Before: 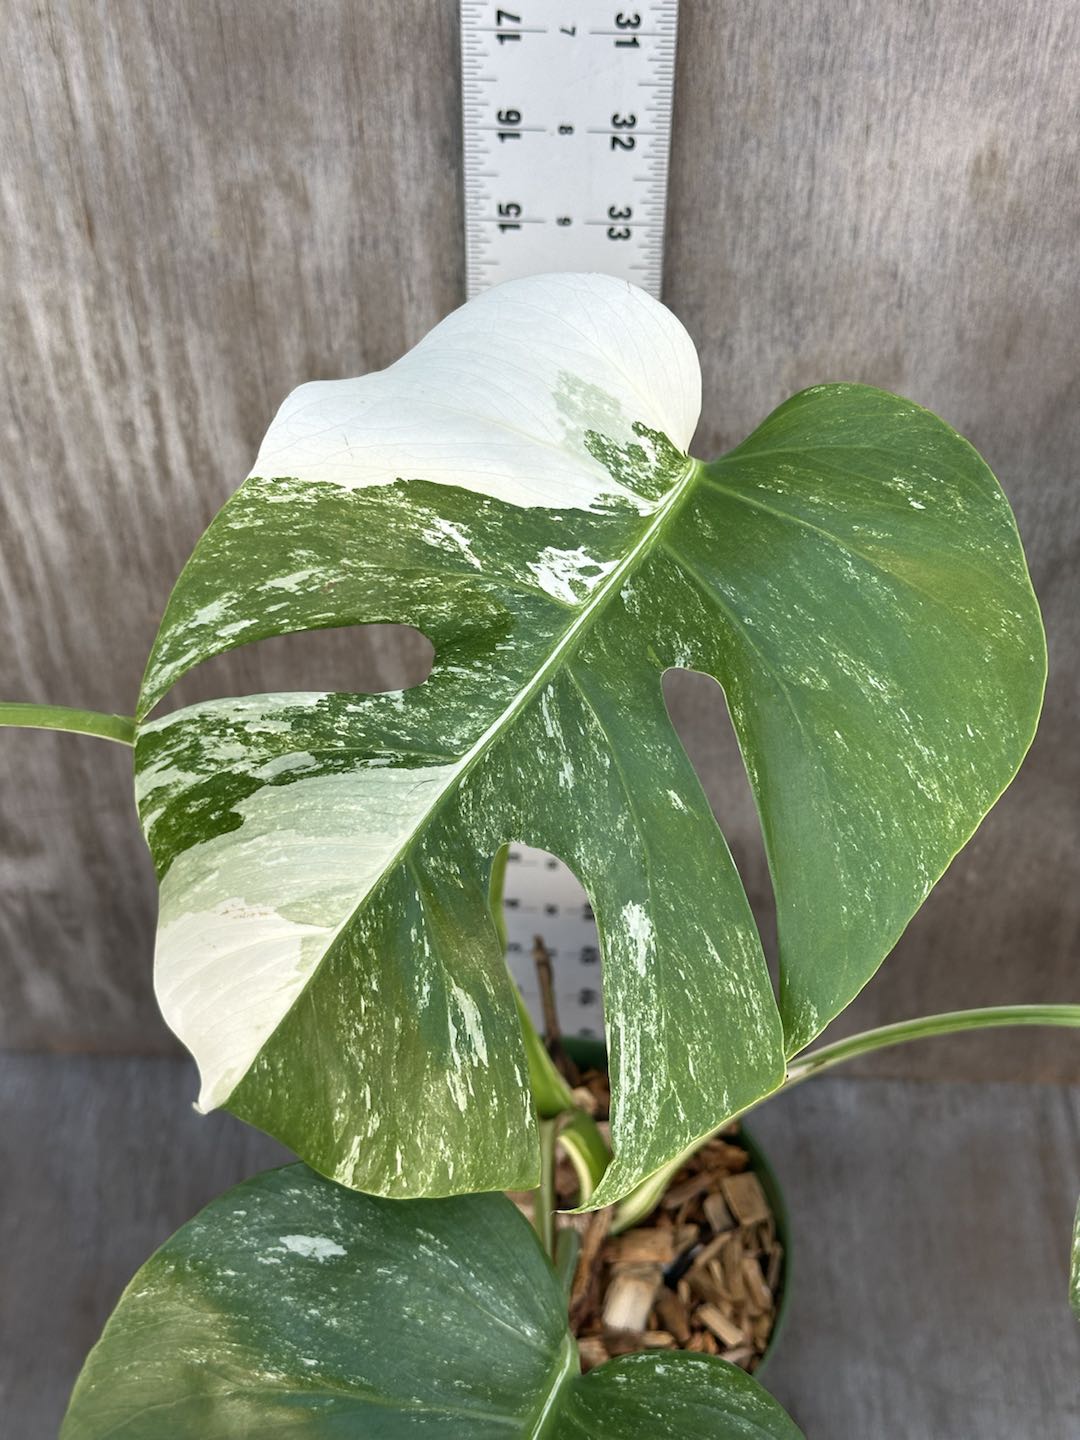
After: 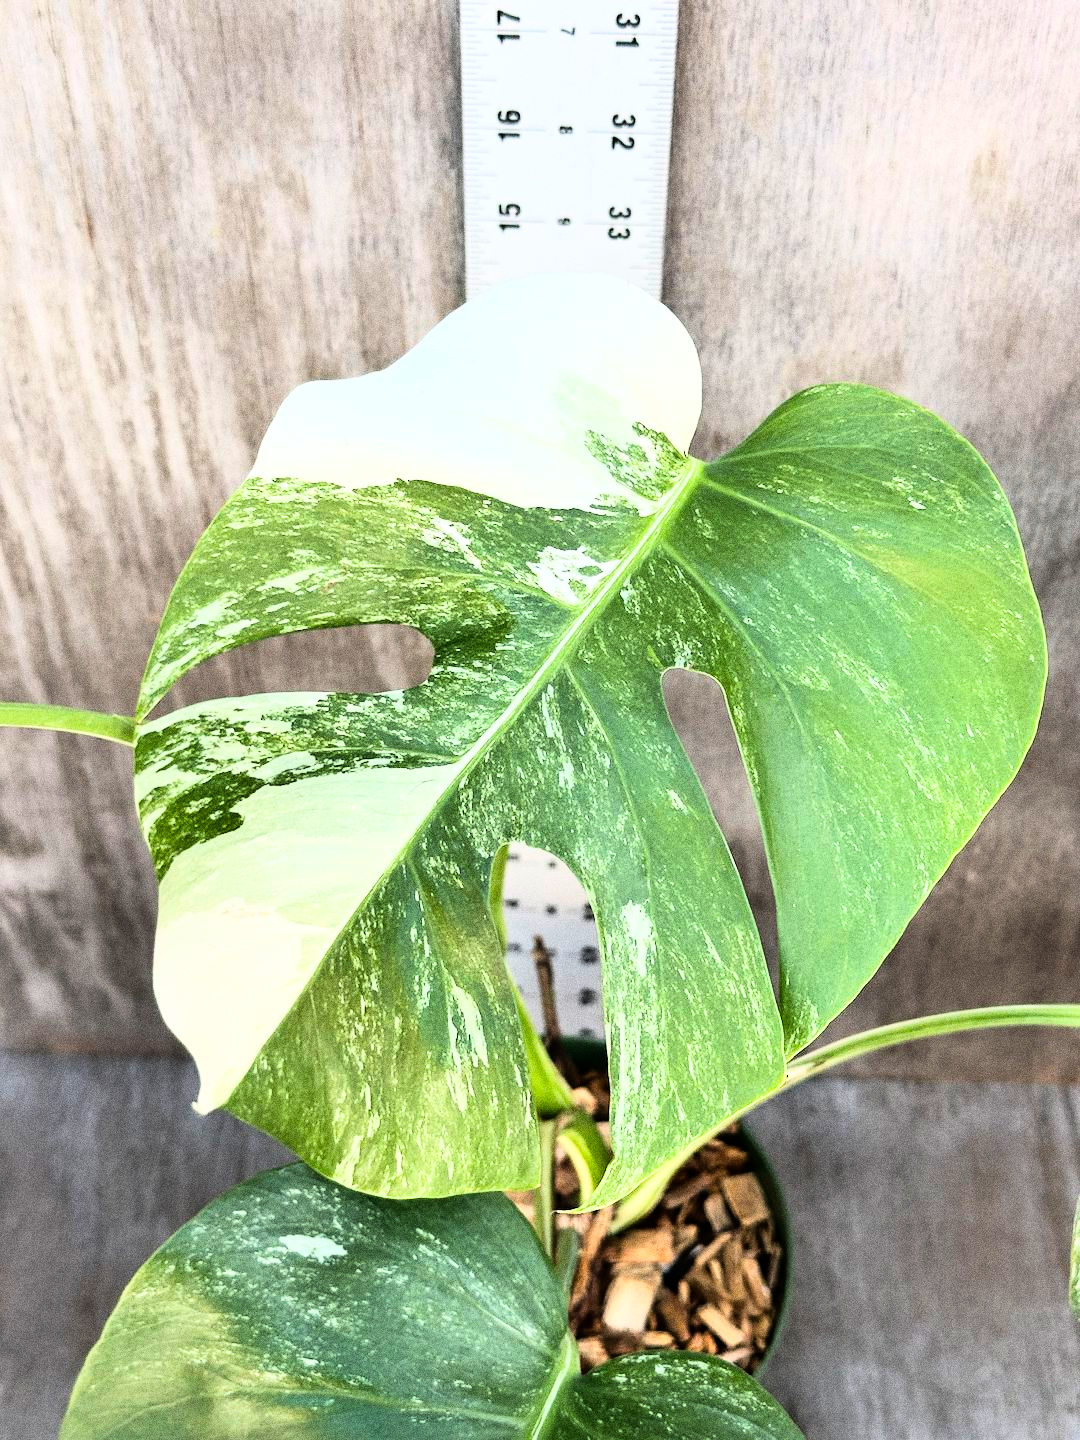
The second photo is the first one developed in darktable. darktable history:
grain: coarseness 0.09 ISO, strength 40%
rgb curve: curves: ch0 [(0, 0) (0.21, 0.15) (0.24, 0.21) (0.5, 0.75) (0.75, 0.96) (0.89, 0.99) (1, 1)]; ch1 [(0, 0.02) (0.21, 0.13) (0.25, 0.2) (0.5, 0.67) (0.75, 0.9) (0.89, 0.97) (1, 1)]; ch2 [(0, 0.02) (0.21, 0.13) (0.25, 0.2) (0.5, 0.67) (0.75, 0.9) (0.89, 0.97) (1, 1)], compensate middle gray true
